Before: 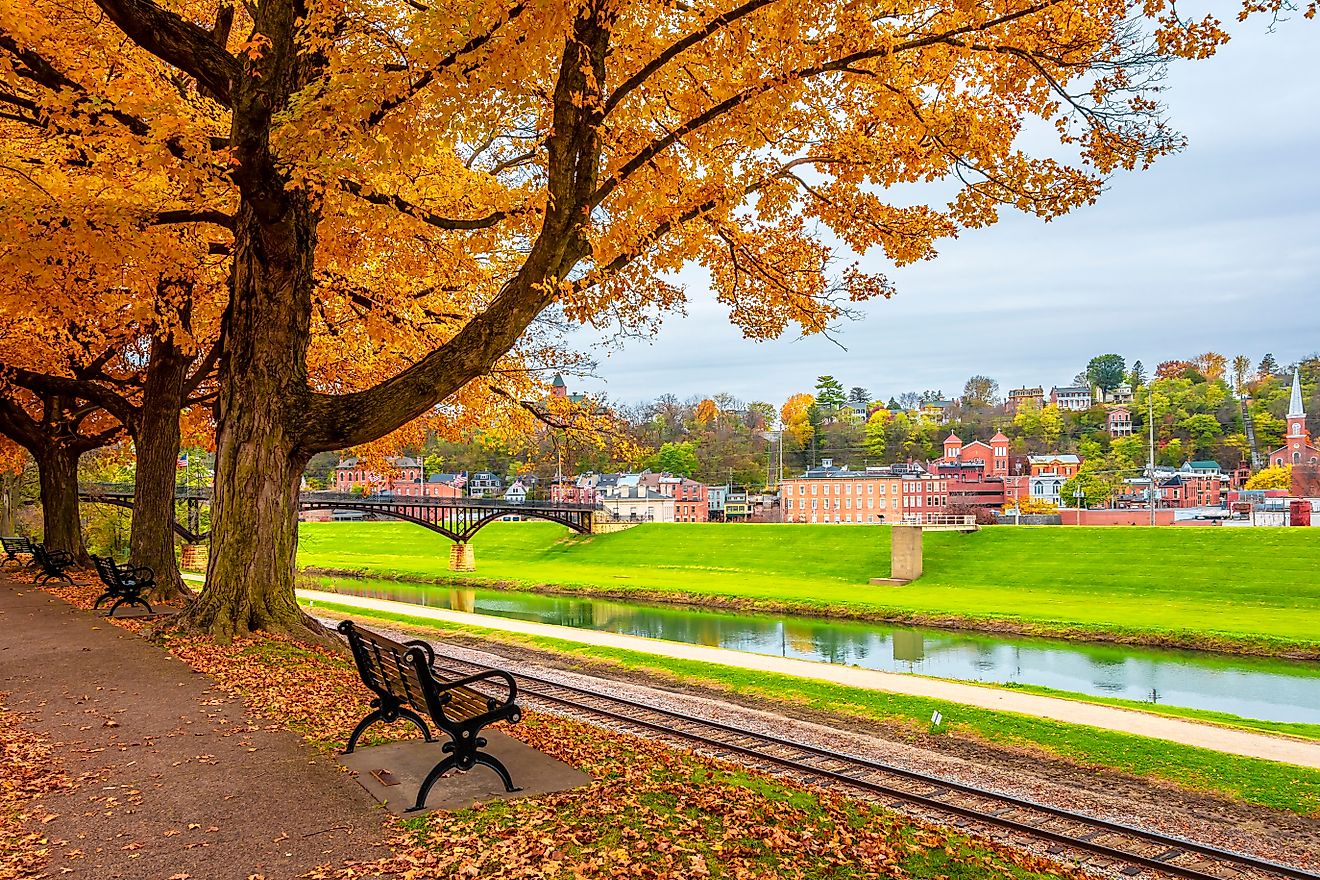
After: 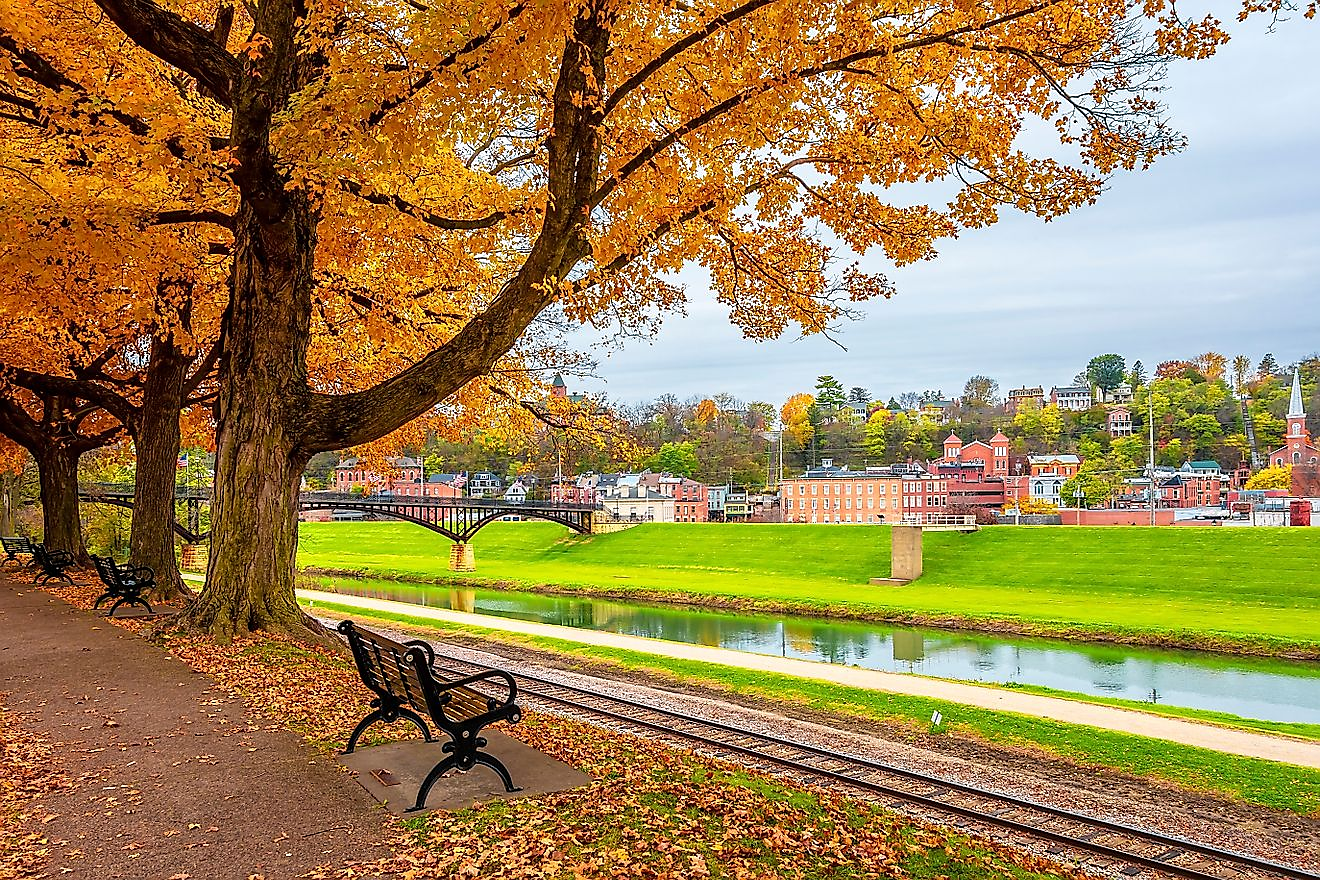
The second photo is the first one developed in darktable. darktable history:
sharpen: radius 0.972, amount 0.615
